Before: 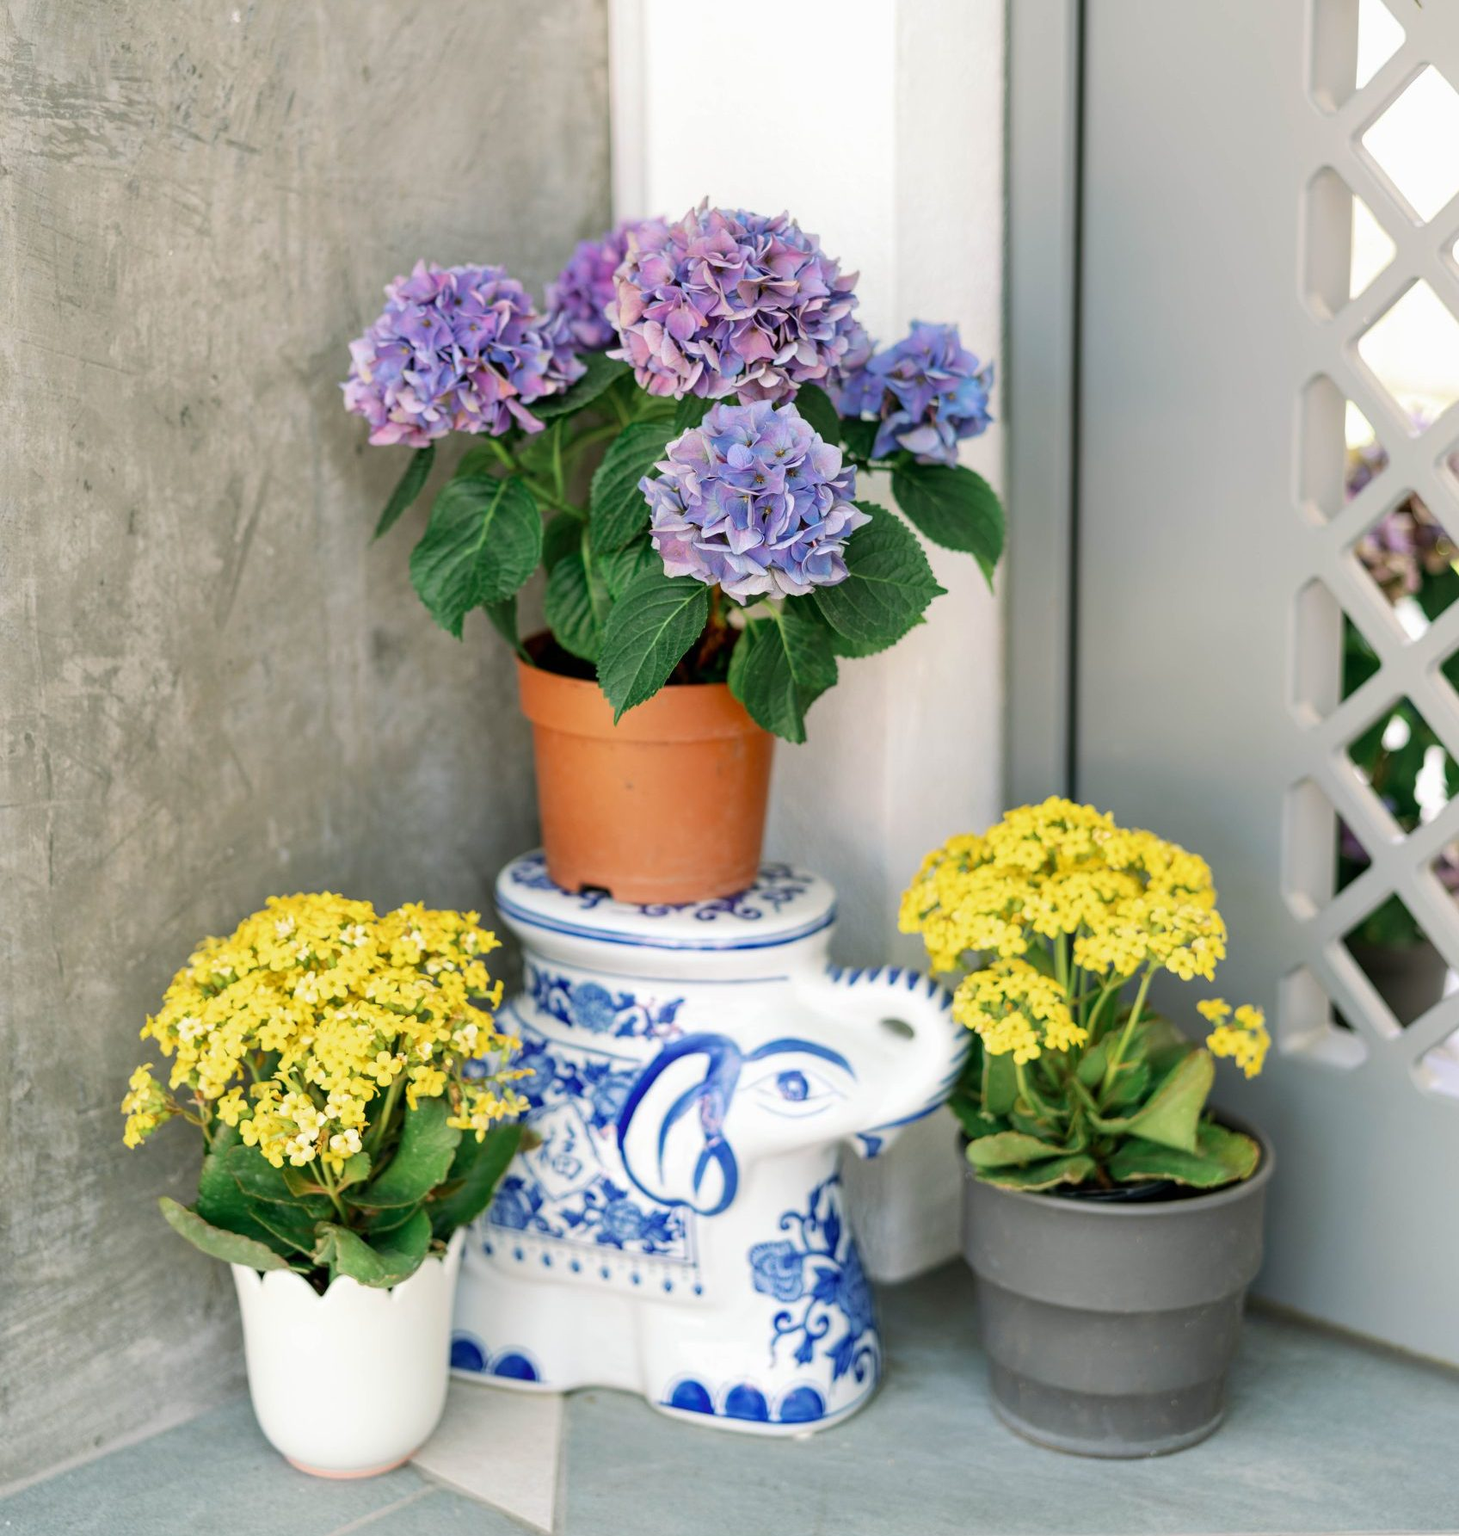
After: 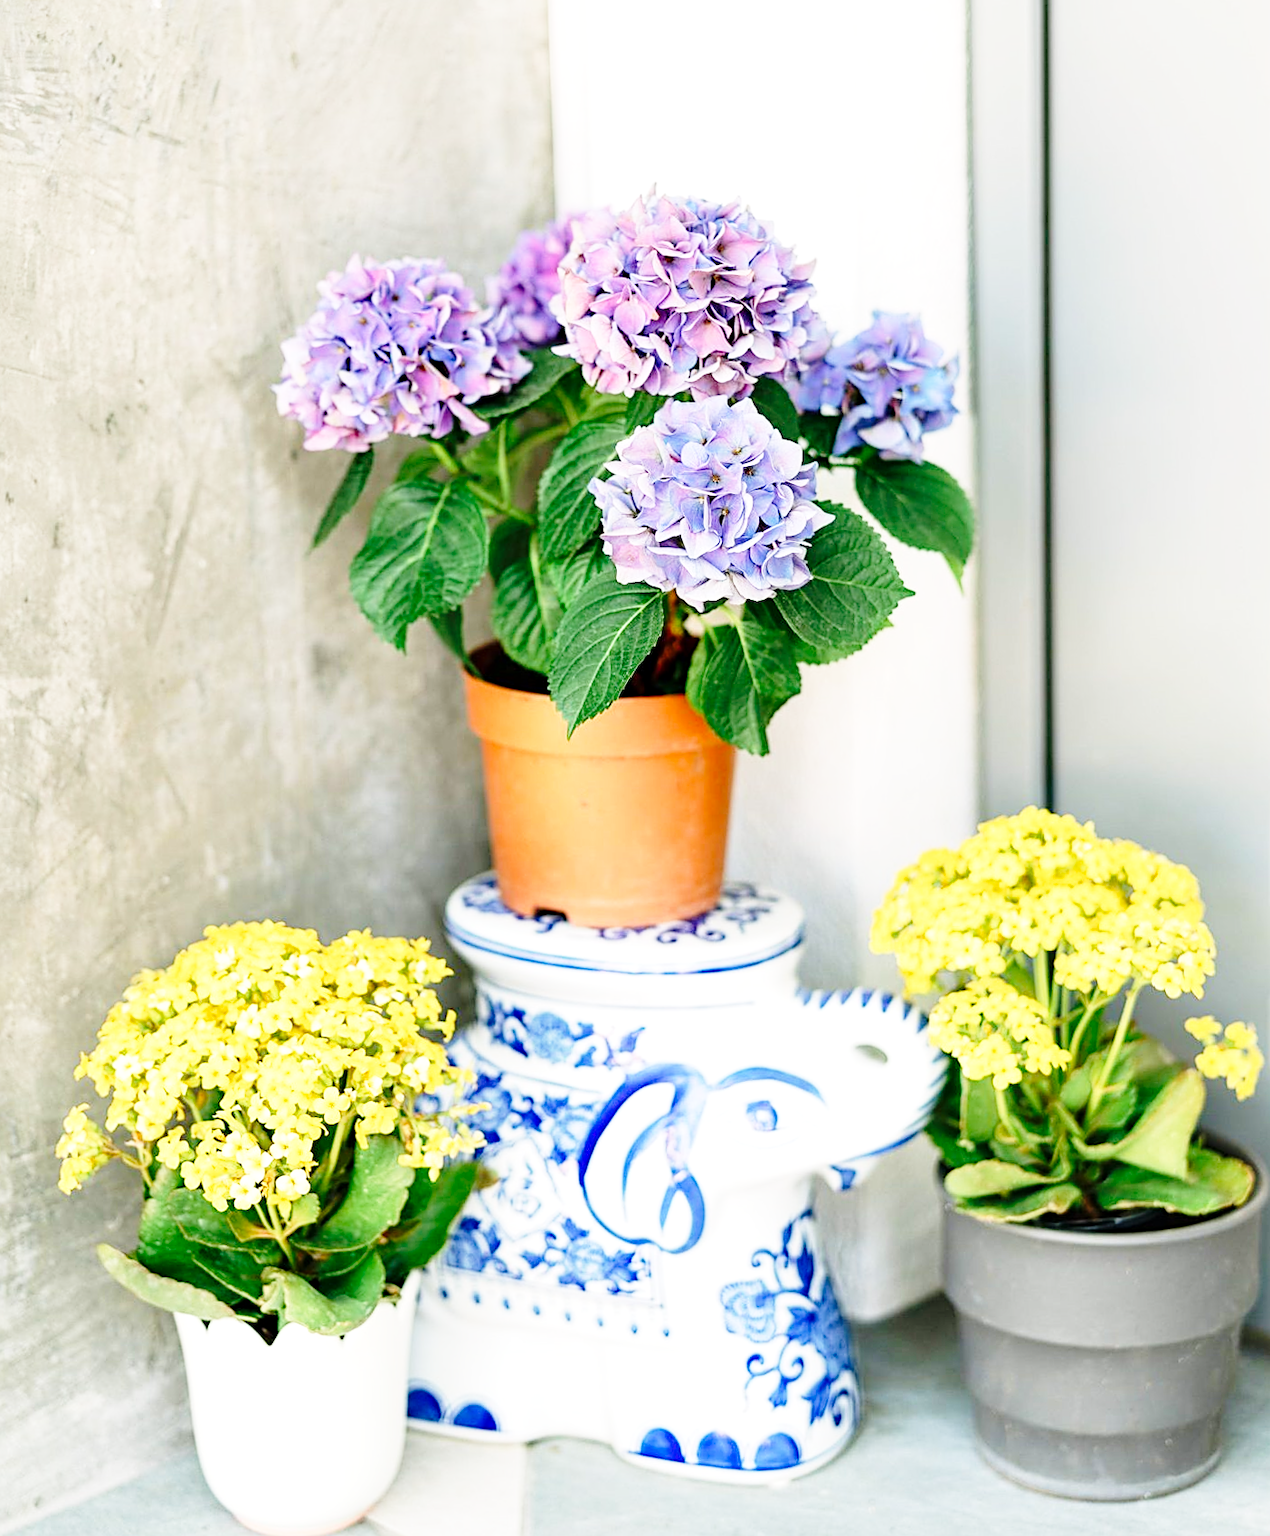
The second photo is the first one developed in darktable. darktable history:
sharpen: on, module defaults
crop and rotate: angle 1°, left 4.281%, top 0.642%, right 11.383%, bottom 2.486%
base curve: curves: ch0 [(0, 0) (0.028, 0.03) (0.105, 0.232) (0.387, 0.748) (0.754, 0.968) (1, 1)], fusion 1, exposure shift 0.576, preserve colors none
